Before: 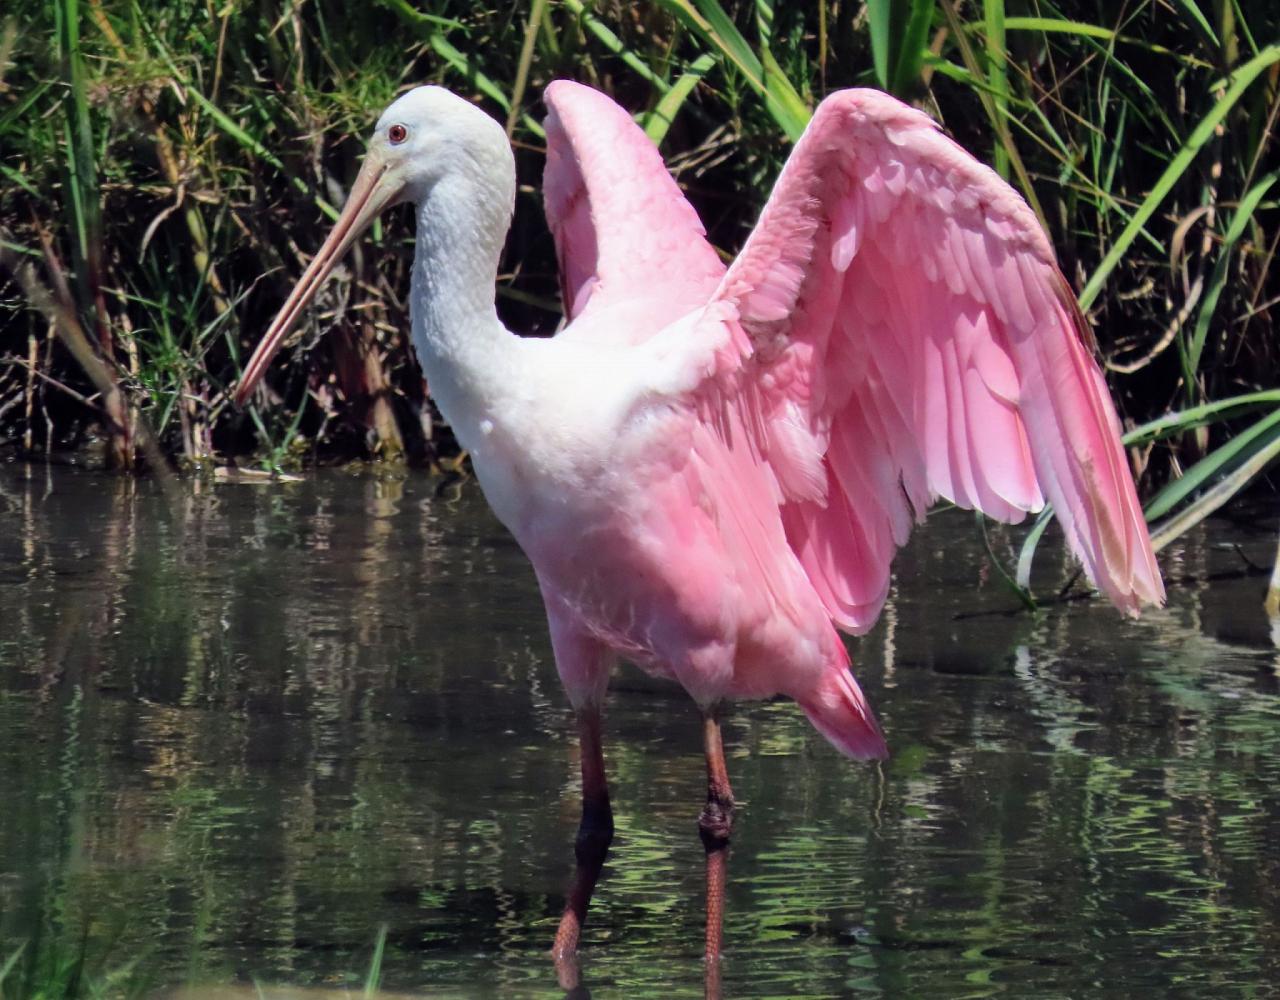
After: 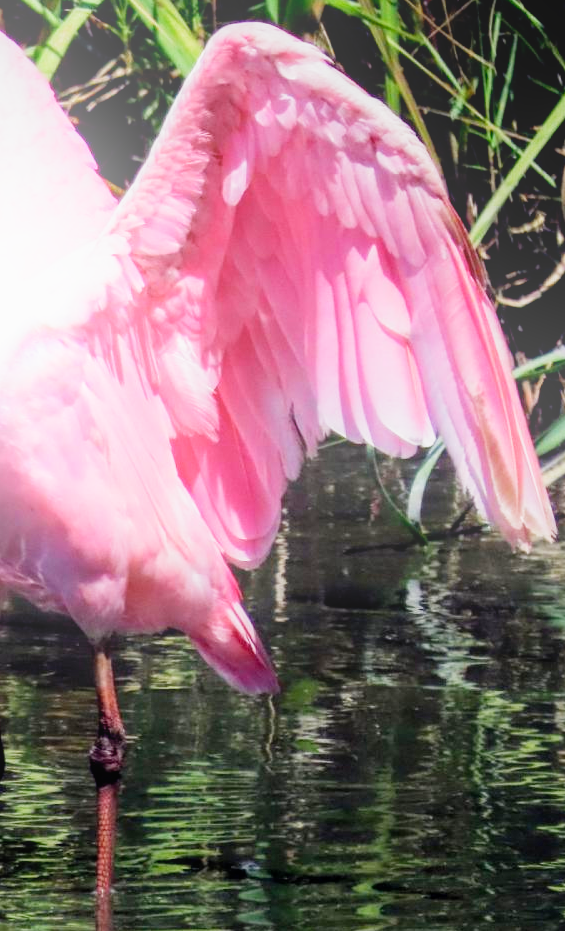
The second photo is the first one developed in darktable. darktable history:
filmic rgb: middle gray luminance 12.74%, black relative exposure -10.13 EV, white relative exposure 3.47 EV, threshold 6 EV, target black luminance 0%, hardness 5.74, latitude 44.69%, contrast 1.221, highlights saturation mix 5%, shadows ↔ highlights balance 26.78%, add noise in highlights 0, preserve chrominance no, color science v3 (2019), use custom middle-gray values true, iterations of high-quality reconstruction 0, contrast in highlights soft, enable highlight reconstruction true
local contrast: detail 110%
bloom: threshold 82.5%, strength 16.25%
crop: left 47.628%, top 6.643%, right 7.874%
